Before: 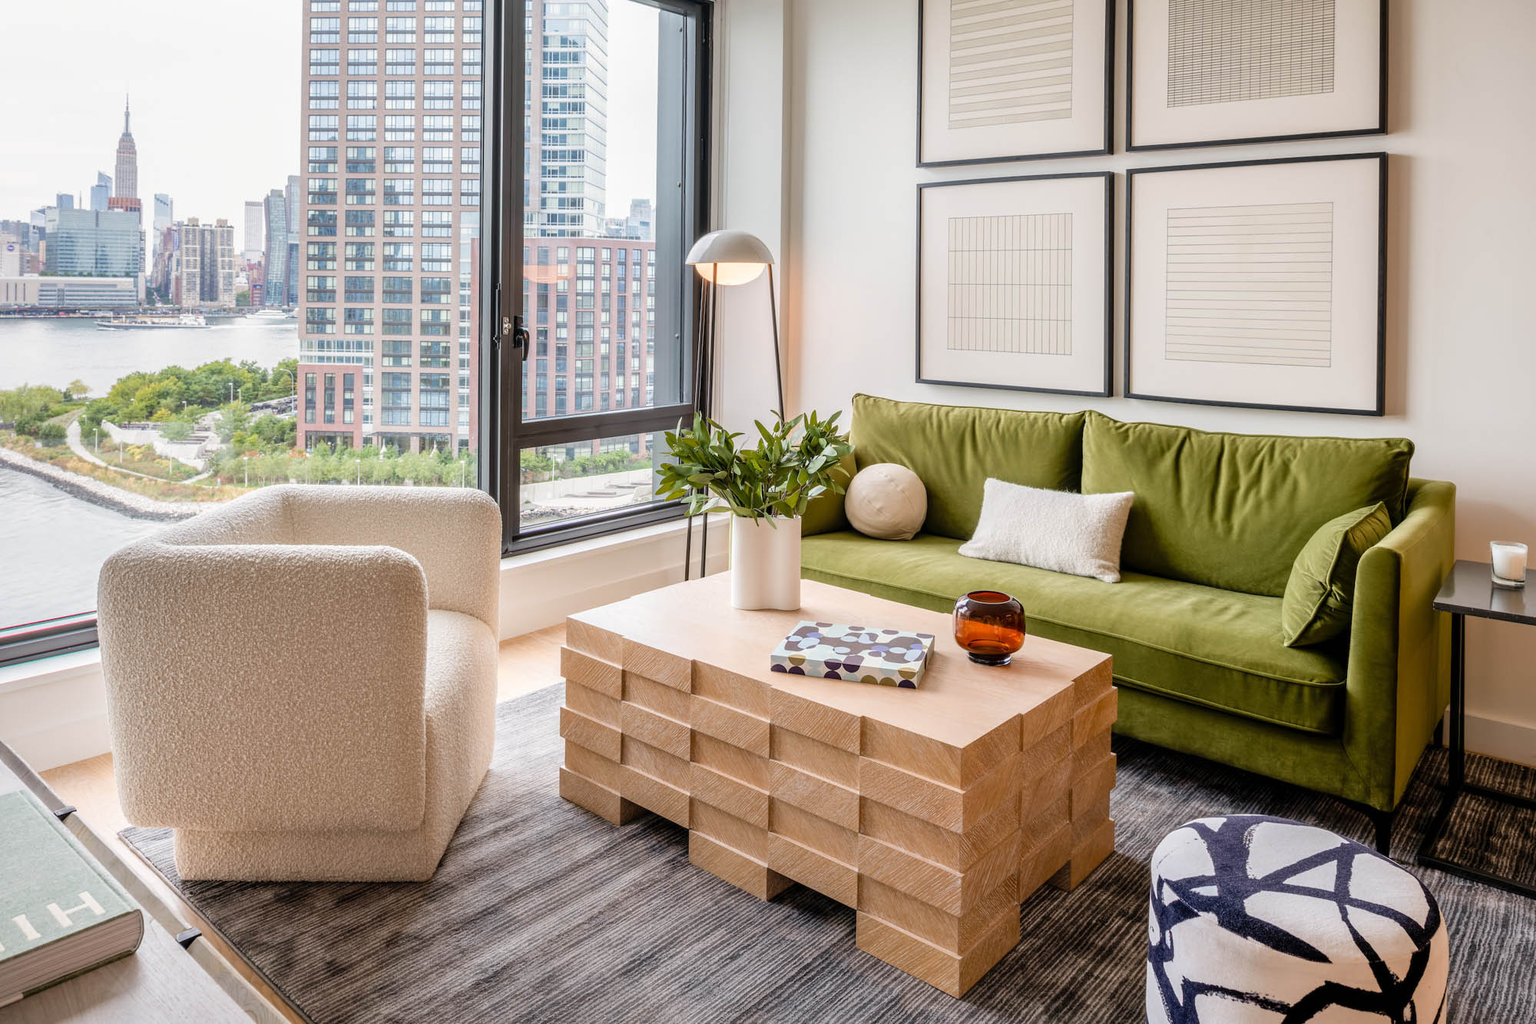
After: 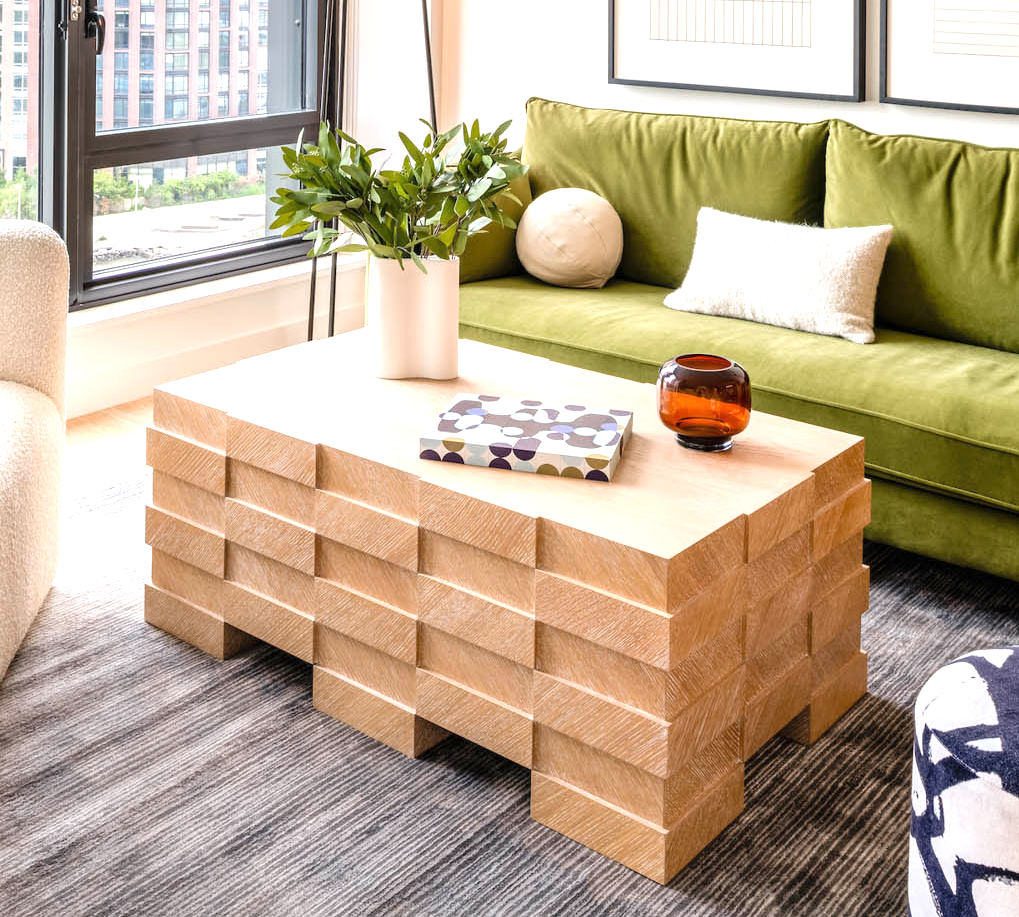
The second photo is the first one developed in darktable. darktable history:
crop and rotate: left 29.237%, top 31.152%, right 19.807%
exposure: black level correction 0, exposure 0.7 EV, compensate exposure bias true, compensate highlight preservation false
